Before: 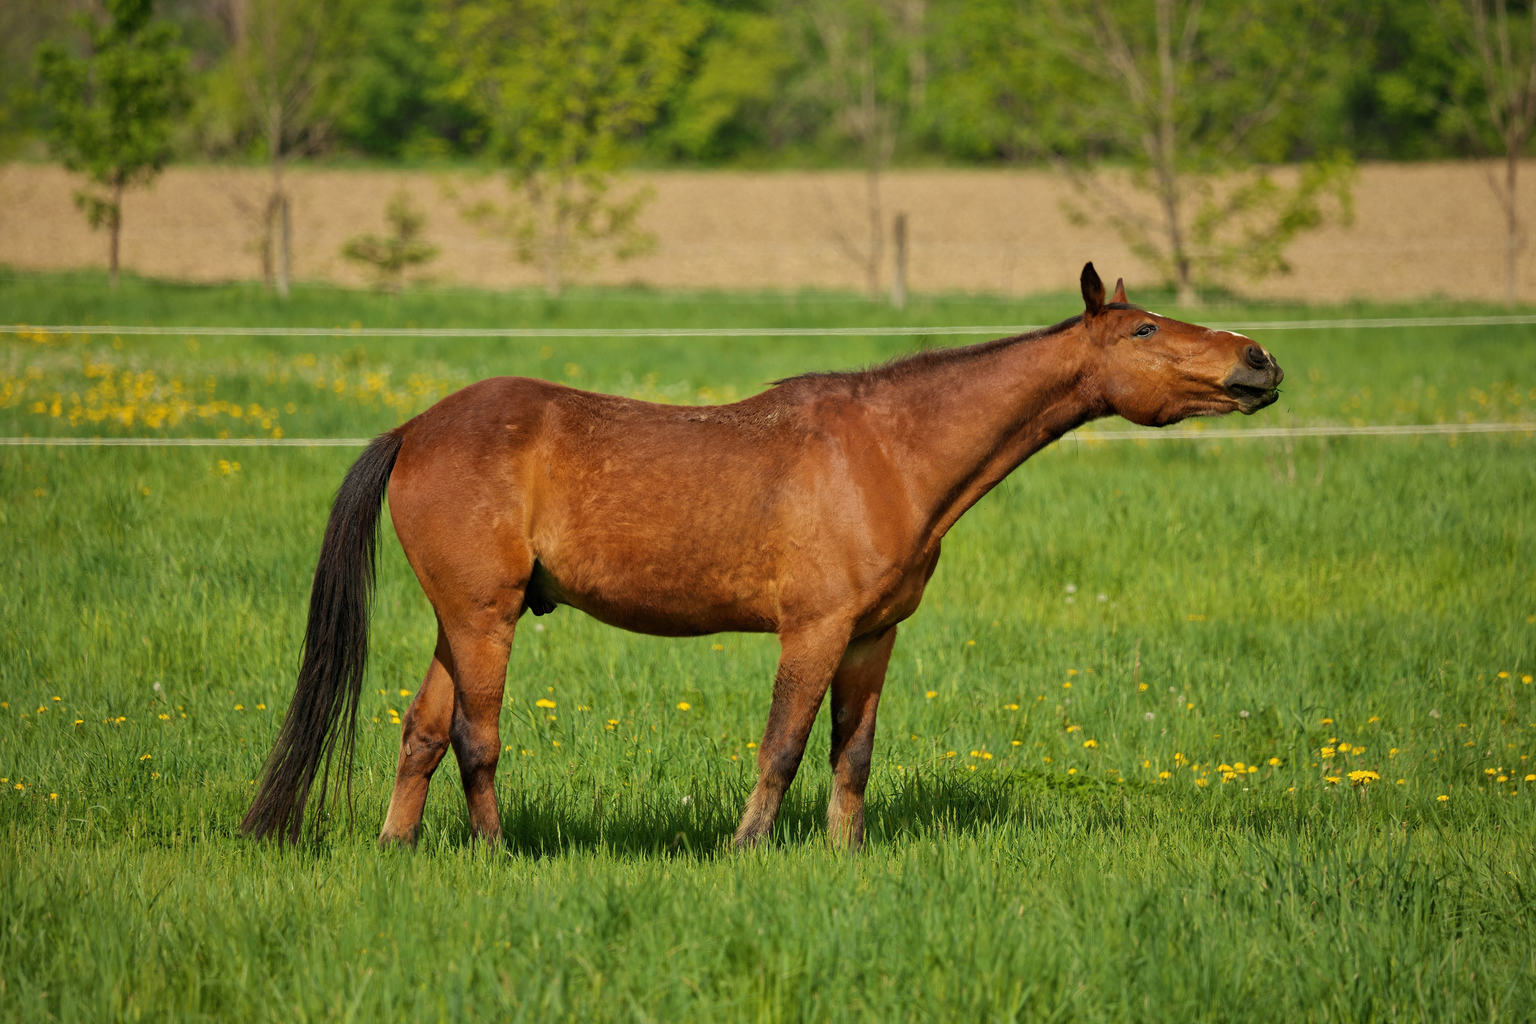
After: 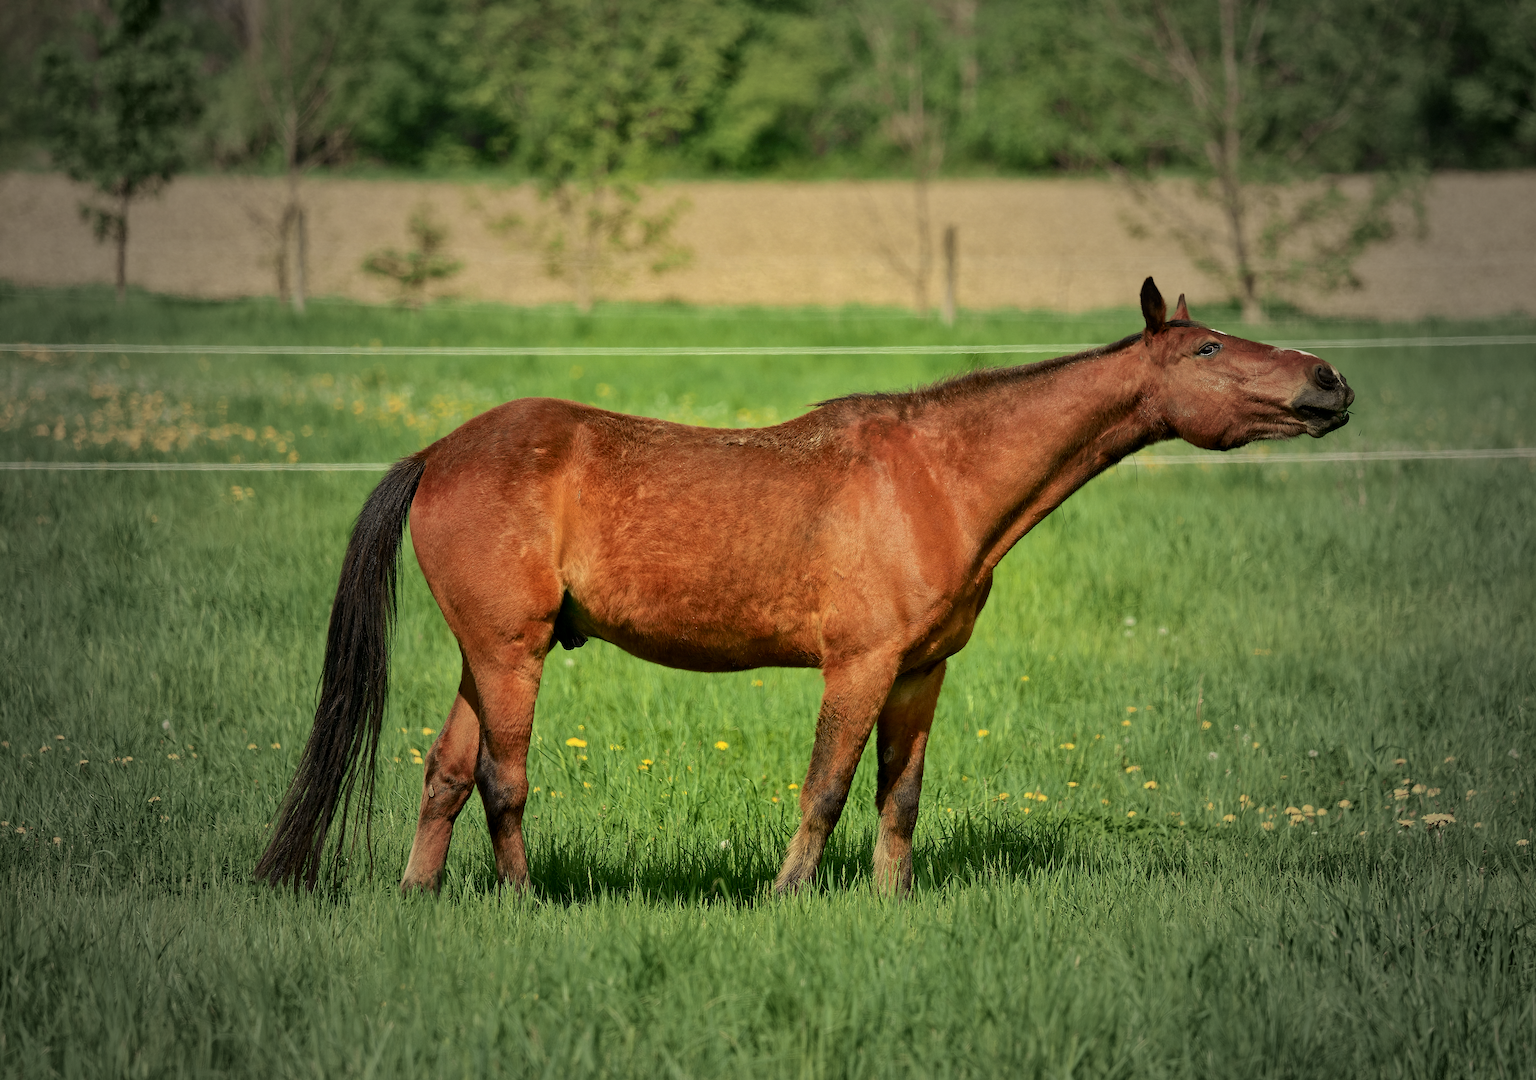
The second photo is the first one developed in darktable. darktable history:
crop and rotate: left 0%, right 5.204%
tone equalizer: smoothing diameter 2.09%, edges refinement/feathering 22.35, mask exposure compensation -1.57 EV, filter diffusion 5
local contrast: highlights 103%, shadows 98%, detail 119%, midtone range 0.2
exposure: exposure -0.059 EV, compensate exposure bias true, compensate highlight preservation false
vignetting: fall-off start 34%, fall-off radius 64.64%, width/height ratio 0.961
sharpen: on, module defaults
tone curve: curves: ch0 [(0, 0.008) (0.107, 0.091) (0.283, 0.287) (0.461, 0.498) (0.64, 0.679) (0.822, 0.841) (0.998, 0.978)]; ch1 [(0, 0) (0.316, 0.349) (0.466, 0.442) (0.502, 0.5) (0.527, 0.519) (0.561, 0.553) (0.608, 0.629) (0.669, 0.704) (0.859, 0.899) (1, 1)]; ch2 [(0, 0) (0.33, 0.301) (0.421, 0.443) (0.473, 0.498) (0.502, 0.504) (0.522, 0.525) (0.592, 0.61) (0.705, 0.7) (1, 1)], color space Lab, independent channels, preserve colors none
